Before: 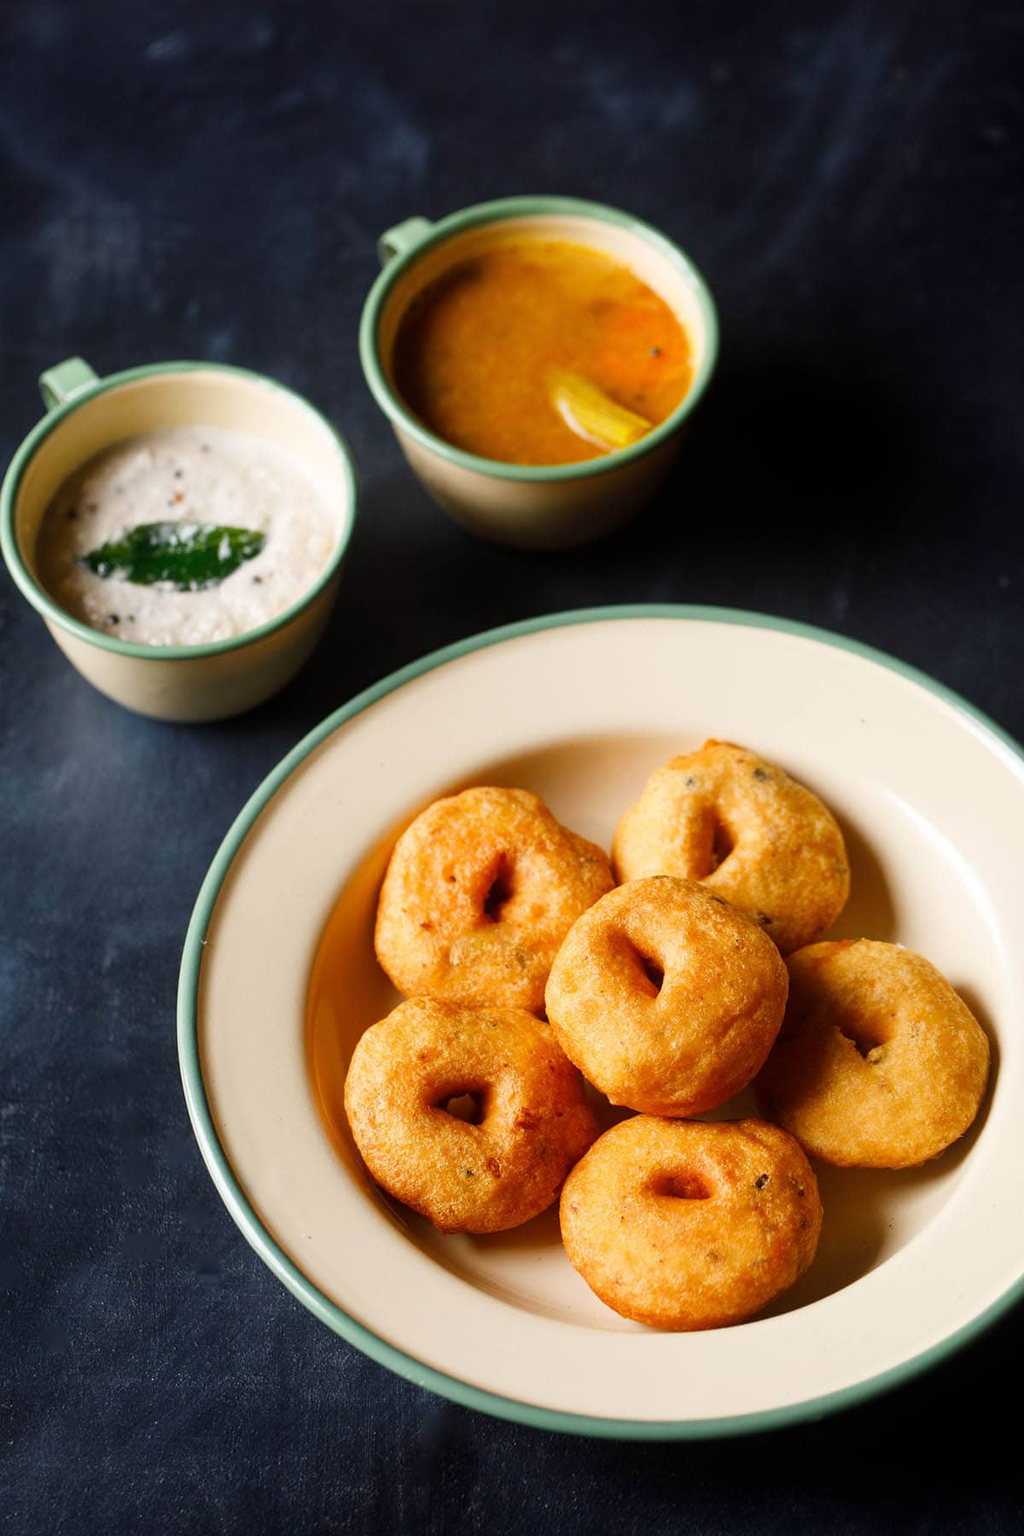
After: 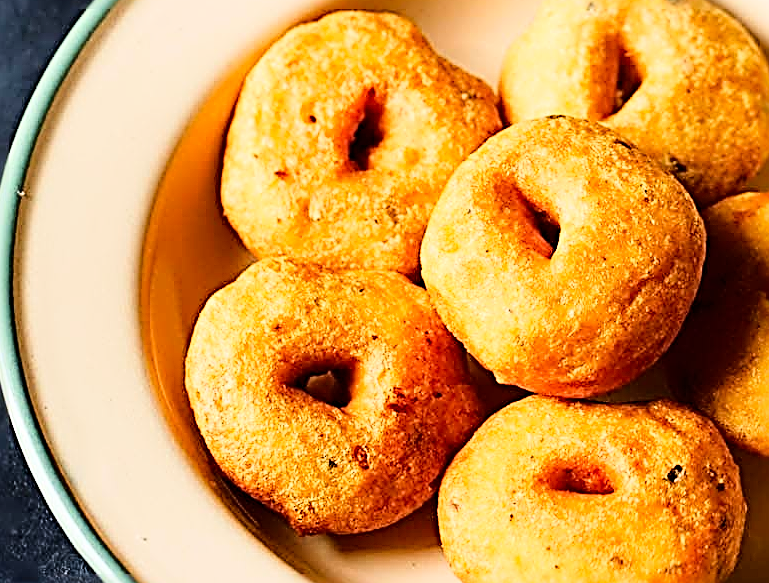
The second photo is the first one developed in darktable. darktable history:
sharpen: radius 3.208, amount 1.719
crop: left 18.219%, top 50.642%, right 17.616%, bottom 16.92%
tone curve: curves: ch0 [(0, 0) (0.059, 0.027) (0.162, 0.125) (0.304, 0.279) (0.547, 0.532) (0.828, 0.815) (1, 0.983)]; ch1 [(0, 0) (0.23, 0.166) (0.34, 0.298) (0.371, 0.334) (0.435, 0.413) (0.477, 0.469) (0.499, 0.498) (0.529, 0.544) (0.559, 0.587) (0.743, 0.798) (1, 1)]; ch2 [(0, 0) (0.431, 0.414) (0.498, 0.503) (0.524, 0.531) (0.568, 0.567) (0.6, 0.597) (0.643, 0.631) (0.74, 0.721) (1, 1)], preserve colors none
base curve: curves: ch0 [(0, 0) (0.028, 0.03) (0.121, 0.232) (0.46, 0.748) (0.859, 0.968) (1, 1)]
